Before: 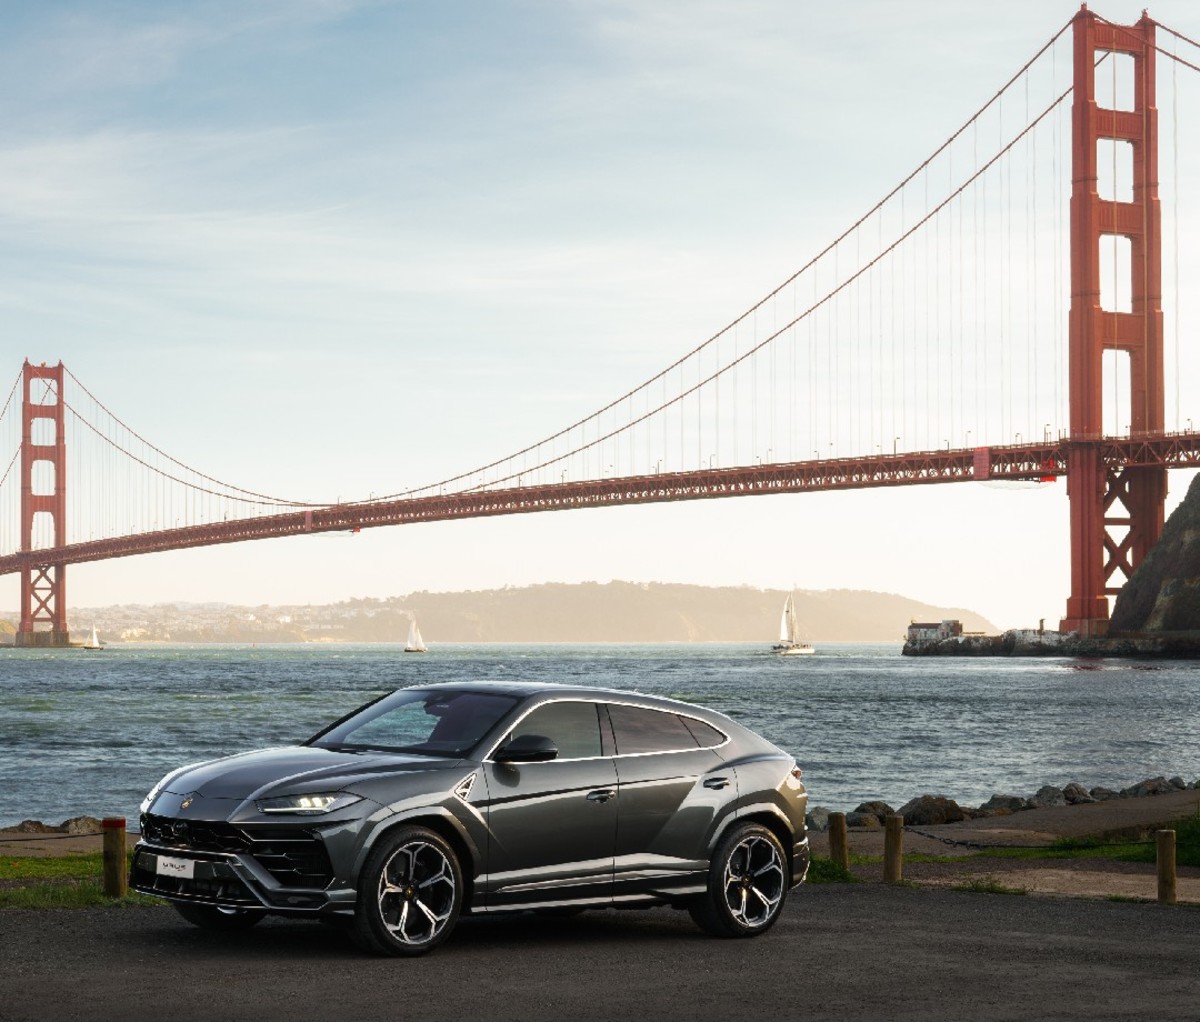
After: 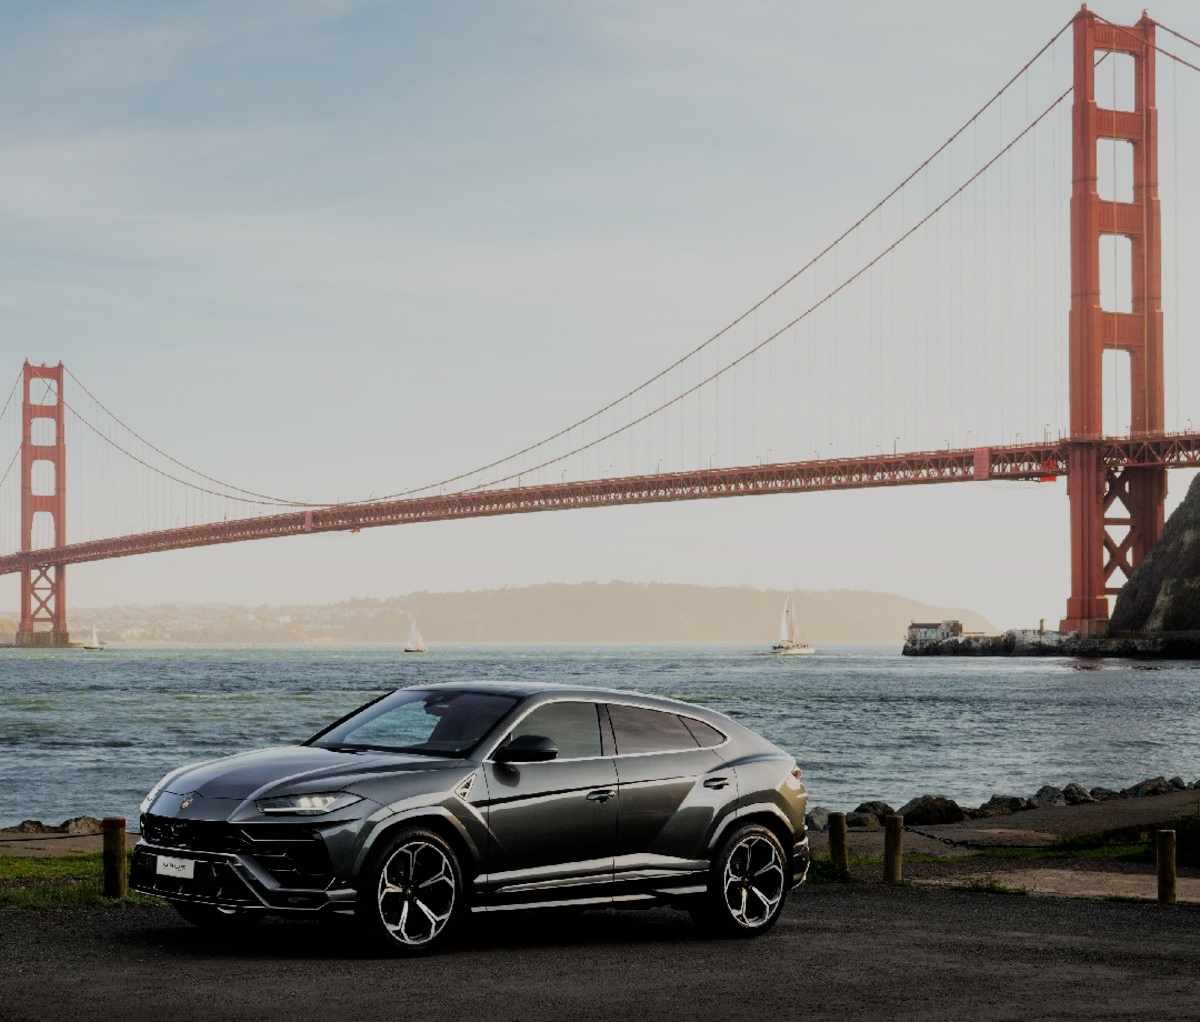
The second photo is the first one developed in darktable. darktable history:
filmic rgb: black relative exposure -6.04 EV, white relative exposure 6.96 EV, threshold 5.97 EV, hardness 2.26, enable highlight reconstruction true
